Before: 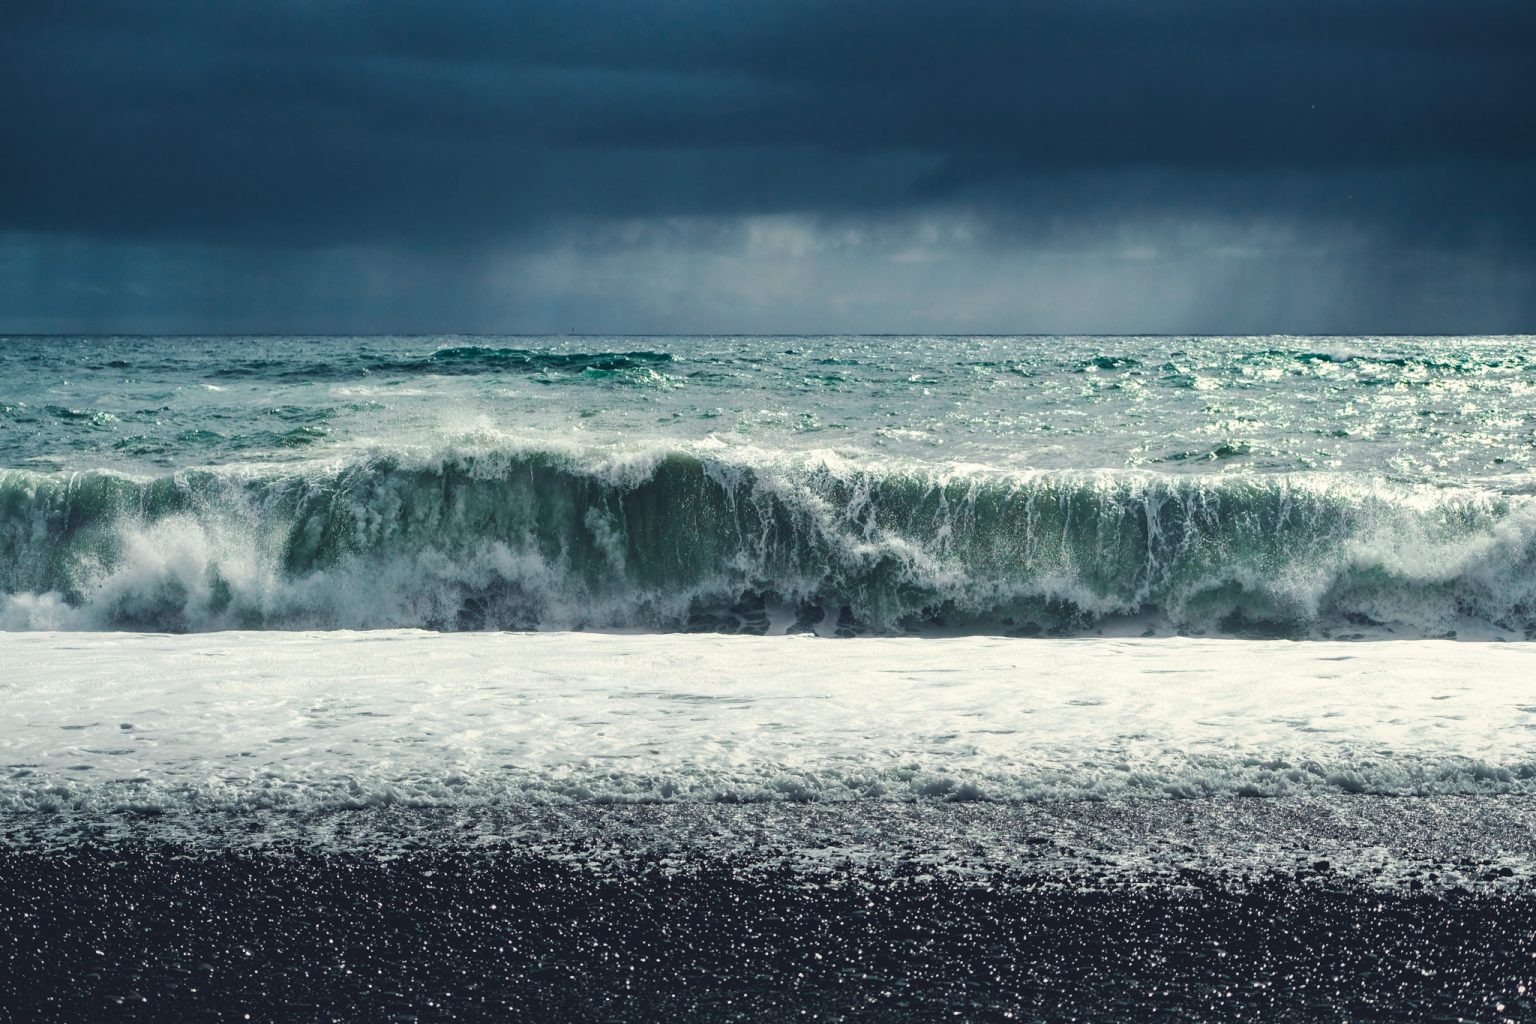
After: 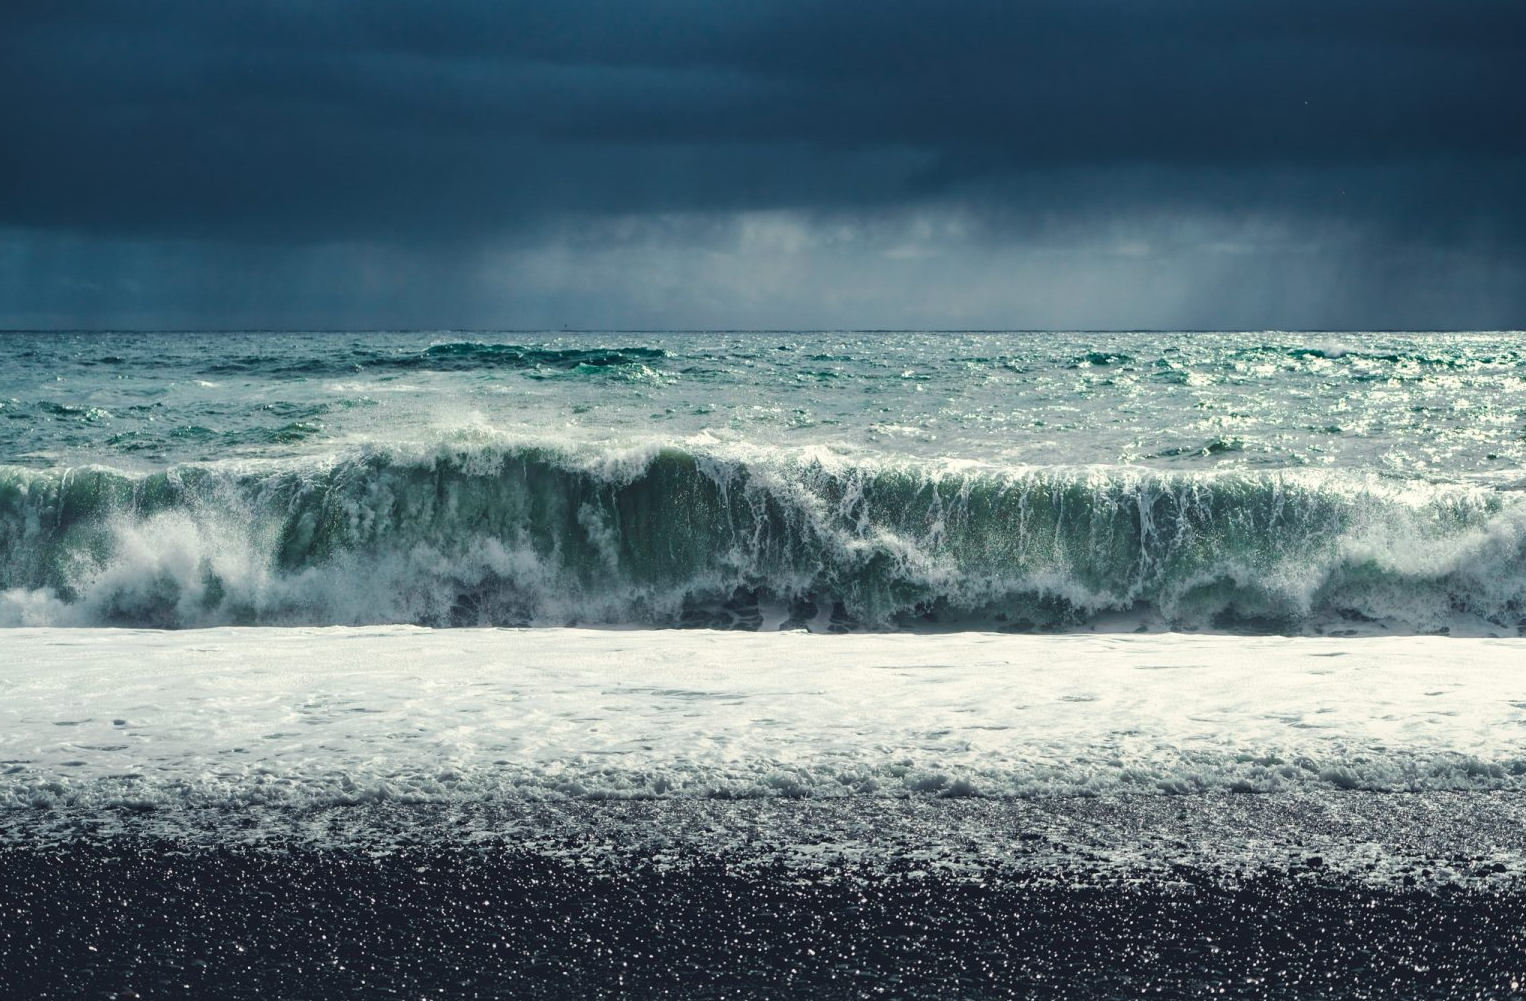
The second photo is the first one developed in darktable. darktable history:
crop: left 0.465%, top 0.476%, right 0.135%, bottom 0.704%
